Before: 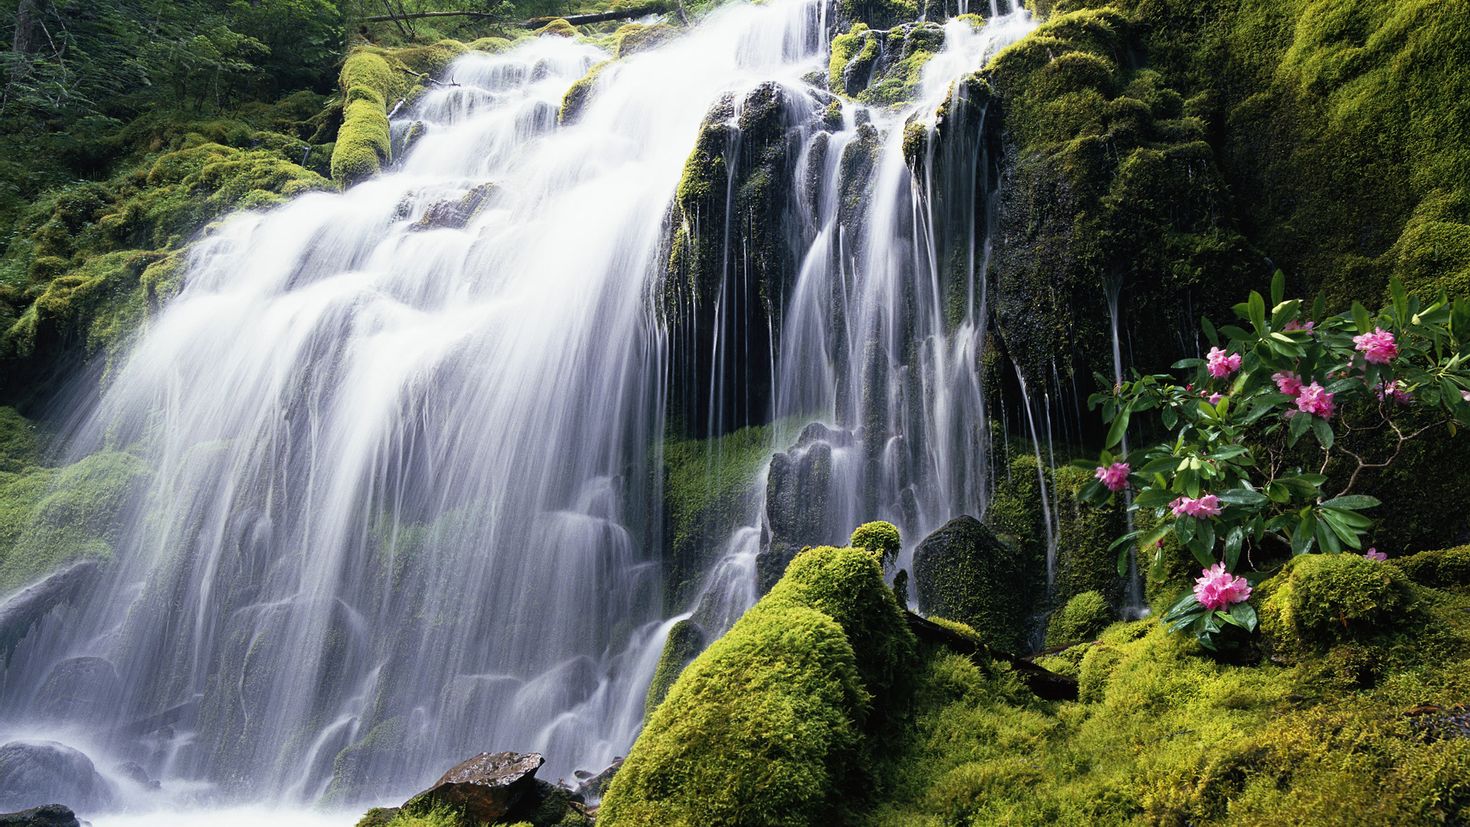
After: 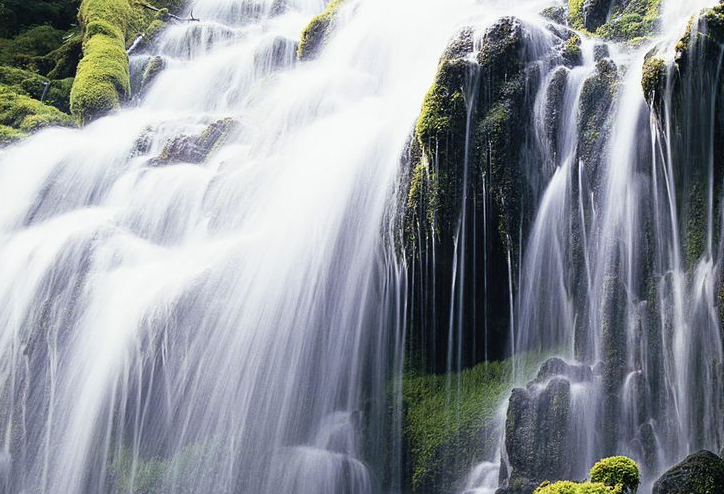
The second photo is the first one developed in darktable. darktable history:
crop: left 17.809%, top 7.893%, right 32.884%, bottom 32.303%
